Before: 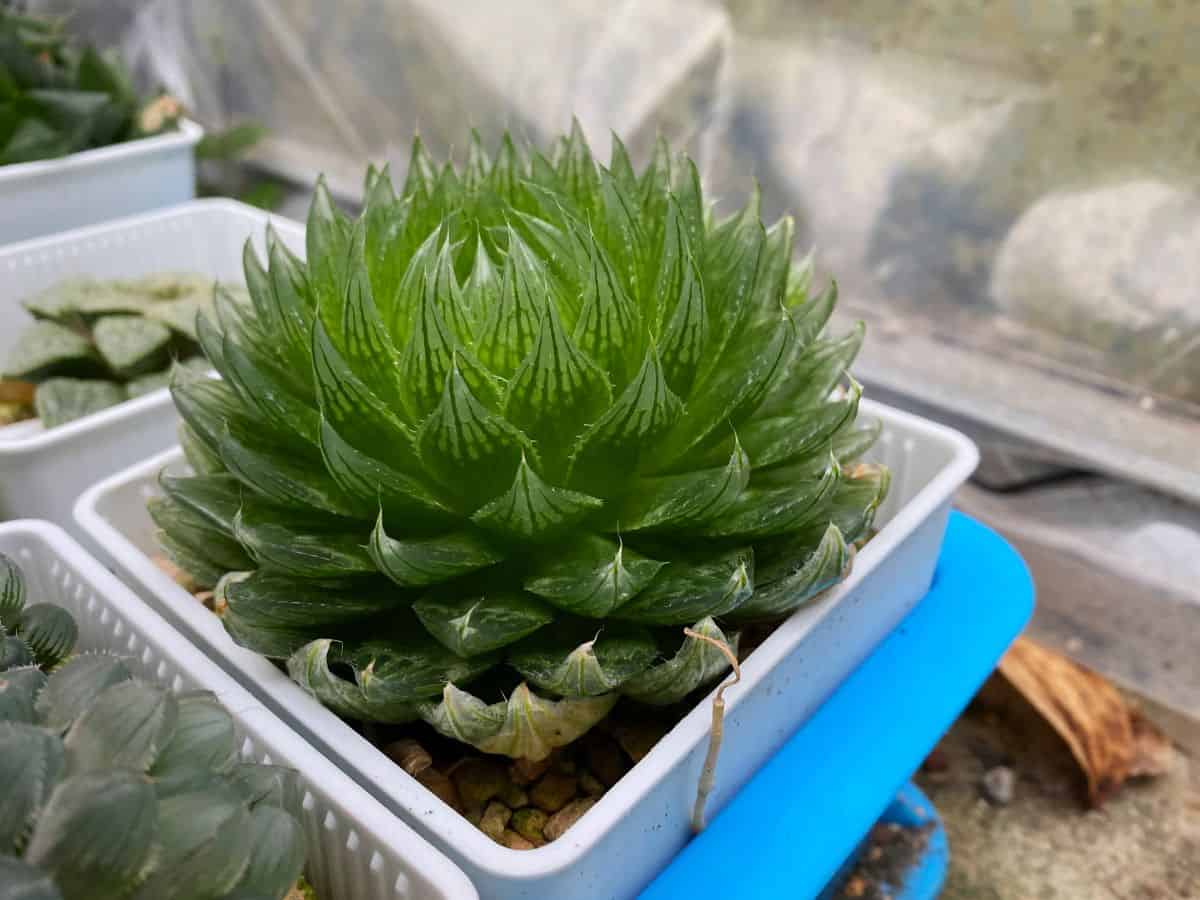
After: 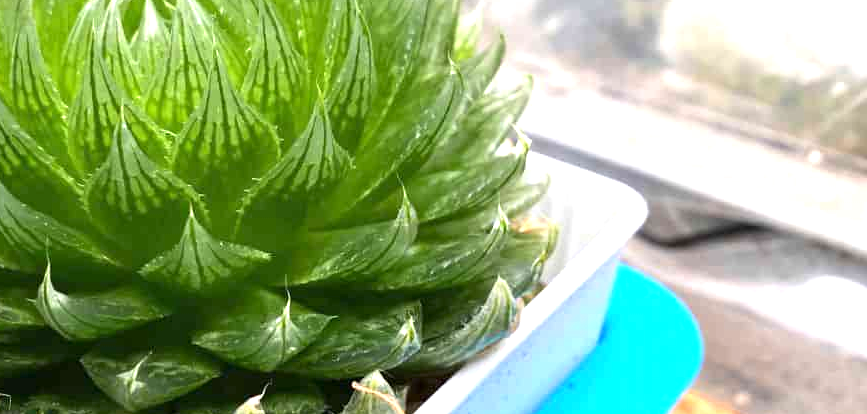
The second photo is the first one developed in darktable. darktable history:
exposure: exposure 1.209 EV, compensate highlight preservation false
crop and rotate: left 27.701%, top 27.391%, bottom 26.516%
